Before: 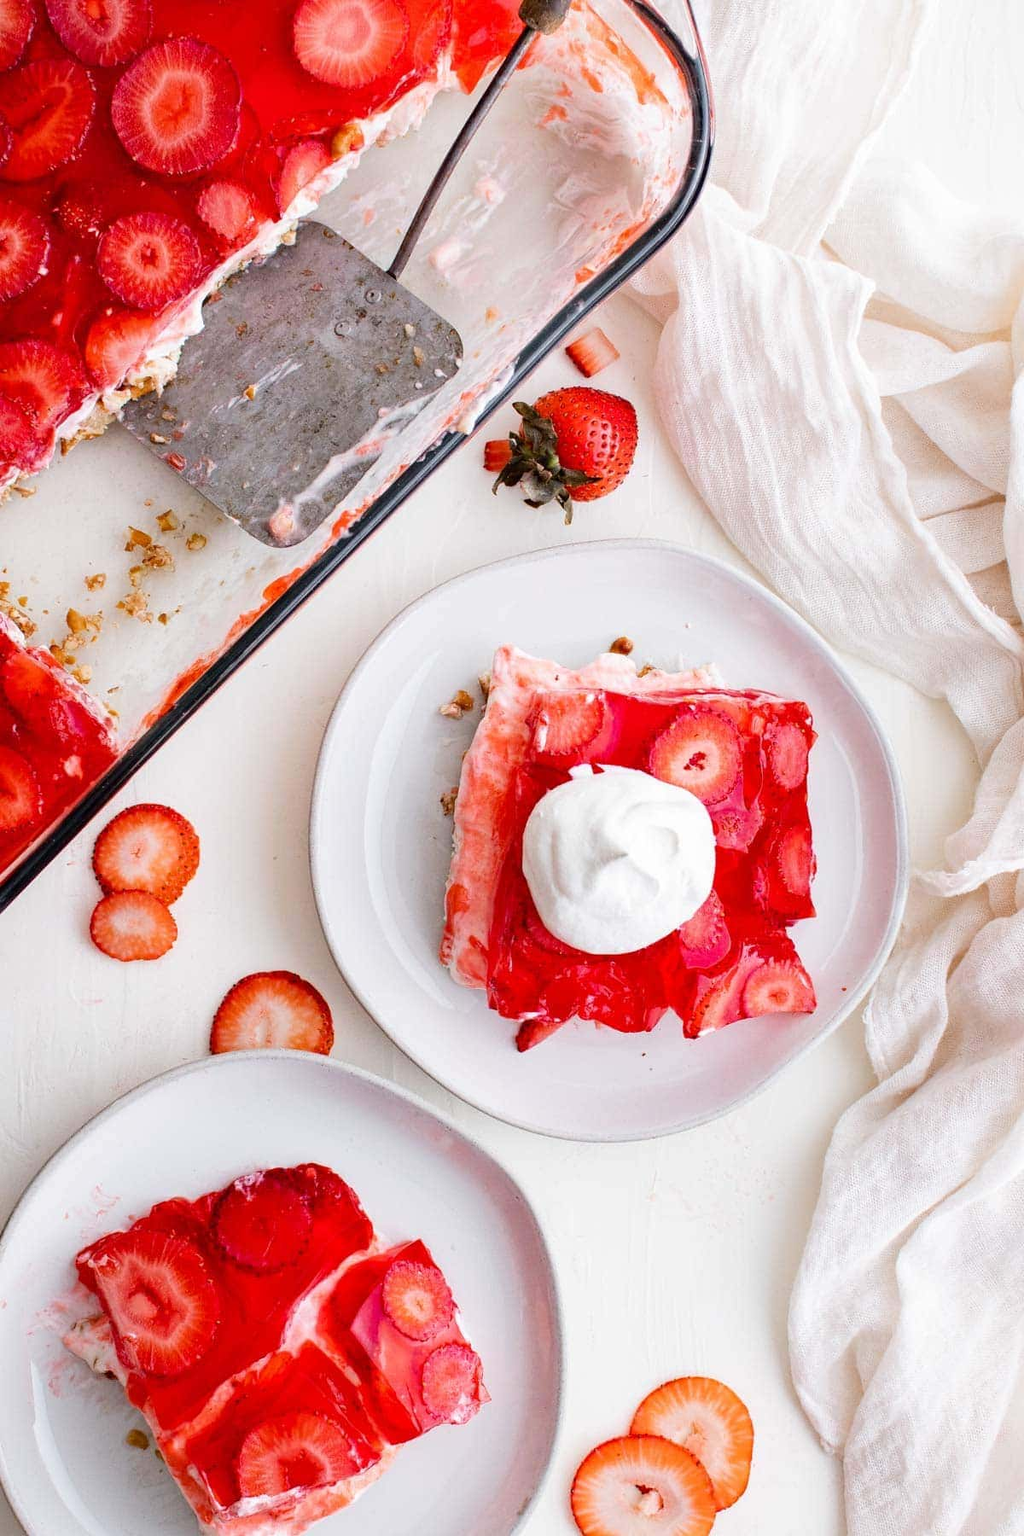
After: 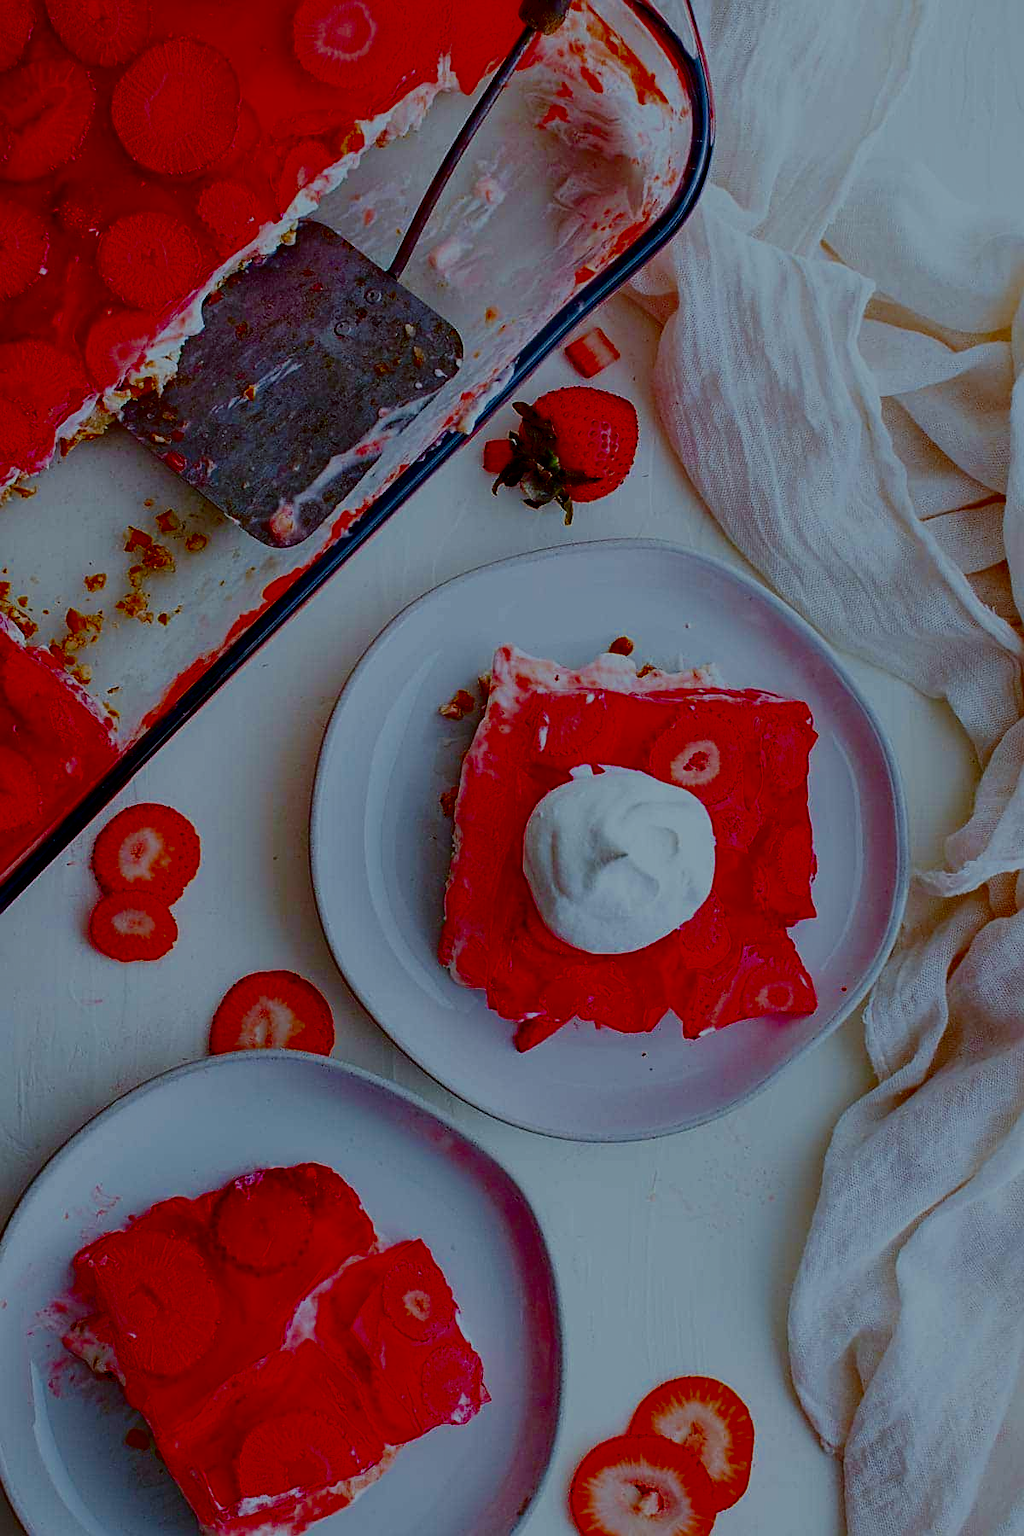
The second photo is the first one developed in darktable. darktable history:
color balance rgb: on, module defaults
filmic rgb: black relative exposure -7.65 EV, white relative exposure 4.56 EV, hardness 3.61, contrast 1.106
sharpen: on, module defaults
shadows and highlights: radius 334.93, shadows 63.48, highlights 6.06, compress 87.7%, highlights color adjustment 39.73%, soften with gaussian
contrast brightness saturation: brightness -1, saturation 1
bloom: size 5%, threshold 95%, strength 15%
haze removal: compatibility mode true, adaptive false
white balance: red 0.925, blue 1.046
